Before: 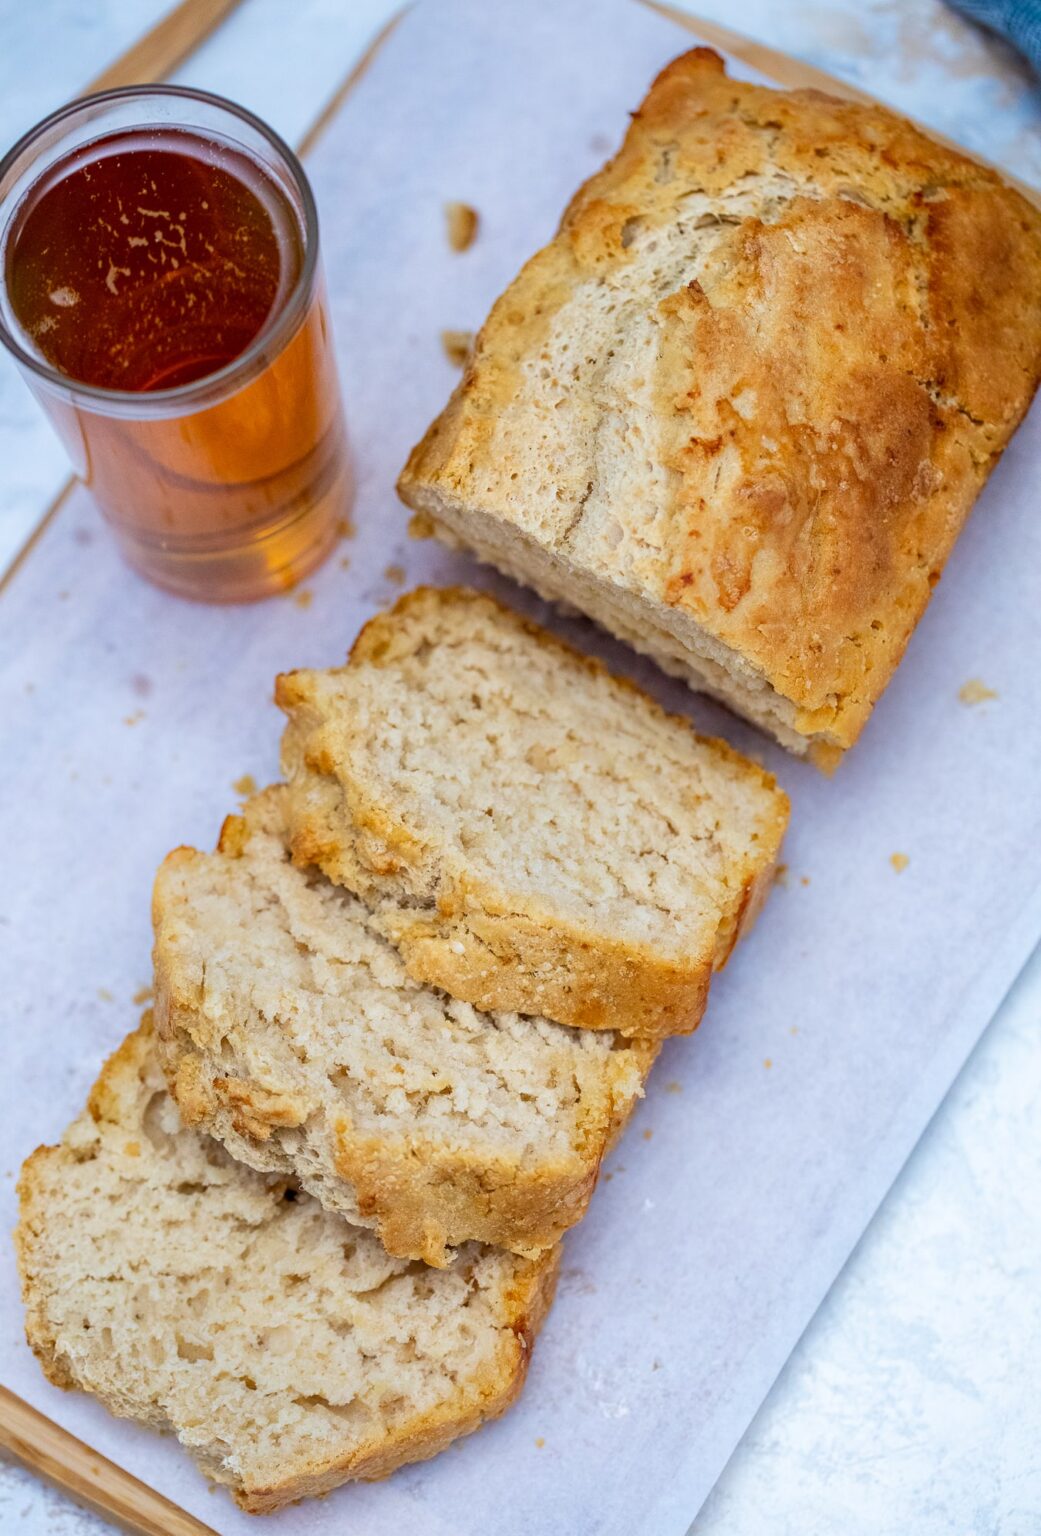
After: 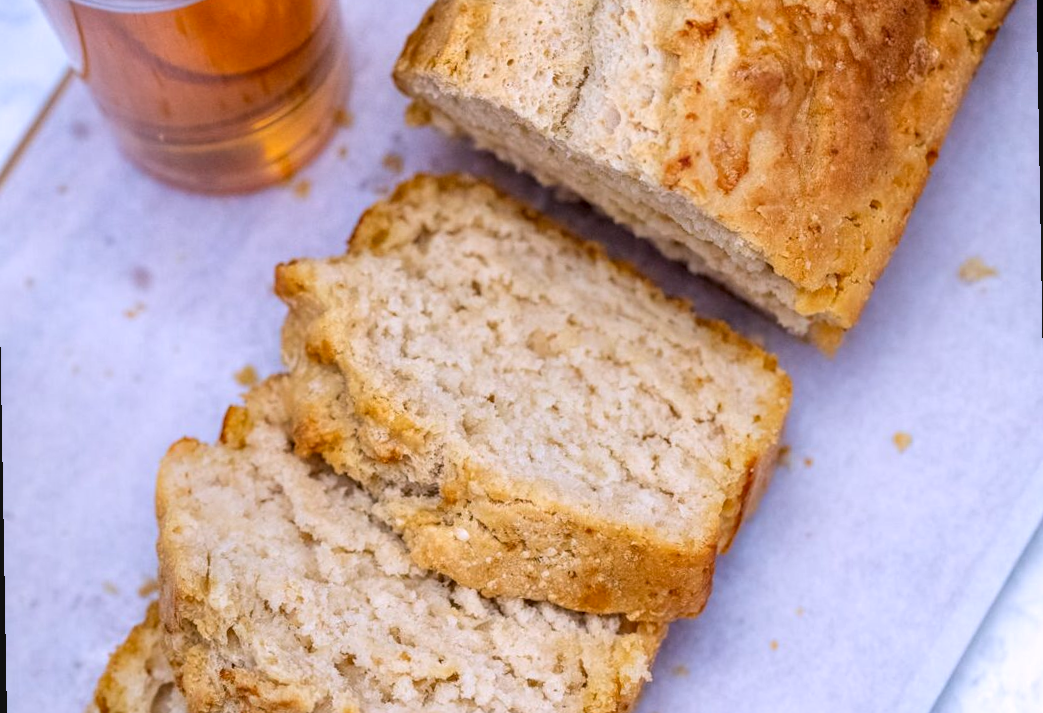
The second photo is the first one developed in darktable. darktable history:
crop and rotate: top 26.056%, bottom 25.543%
rotate and perspective: rotation -1°, crop left 0.011, crop right 0.989, crop top 0.025, crop bottom 0.975
white balance: red 1.05, blue 1.072
local contrast: on, module defaults
